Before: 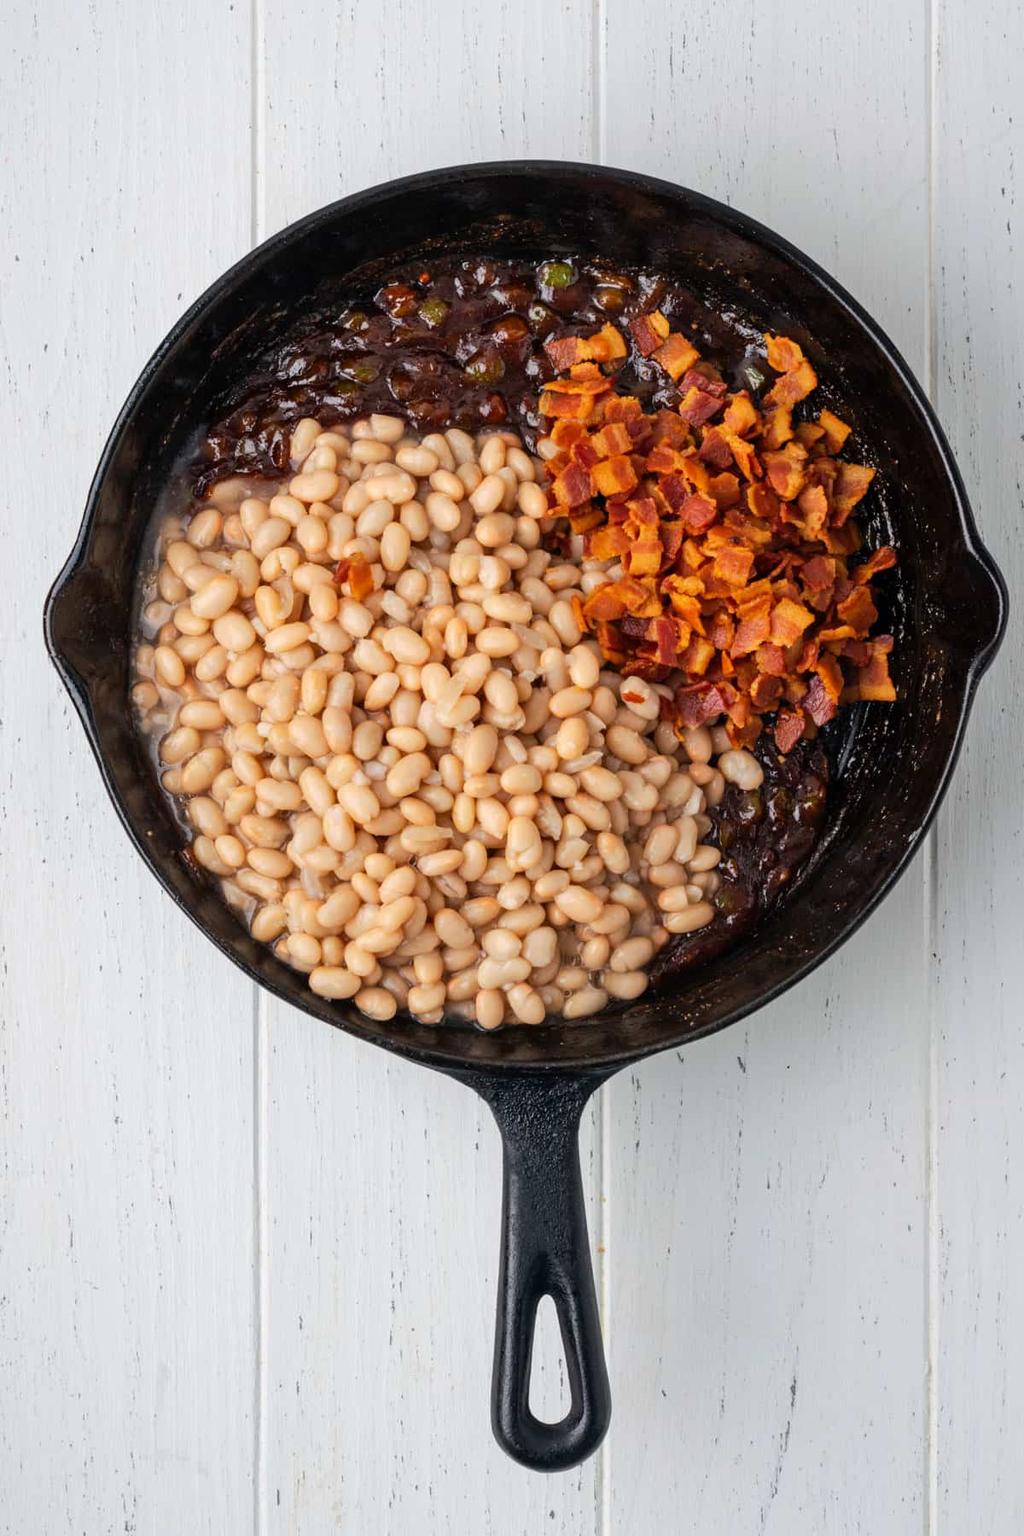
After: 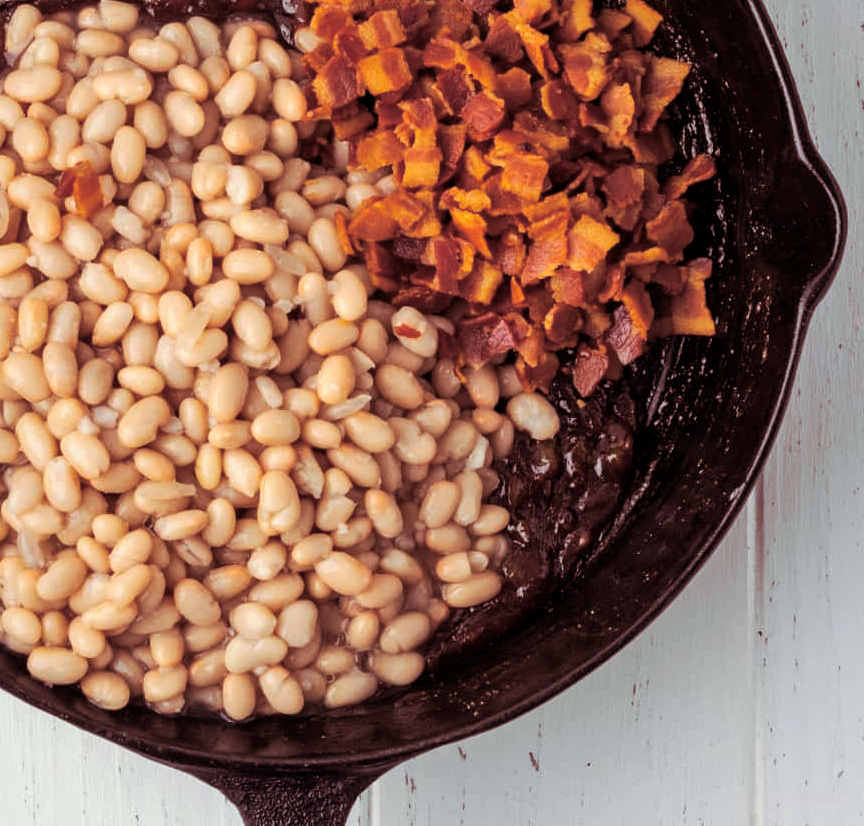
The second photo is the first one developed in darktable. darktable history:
crop and rotate: left 27.938%, top 27.046%, bottom 27.046%
local contrast: mode bilateral grid, contrast 20, coarseness 50, detail 120%, midtone range 0.2
split-toning: on, module defaults
